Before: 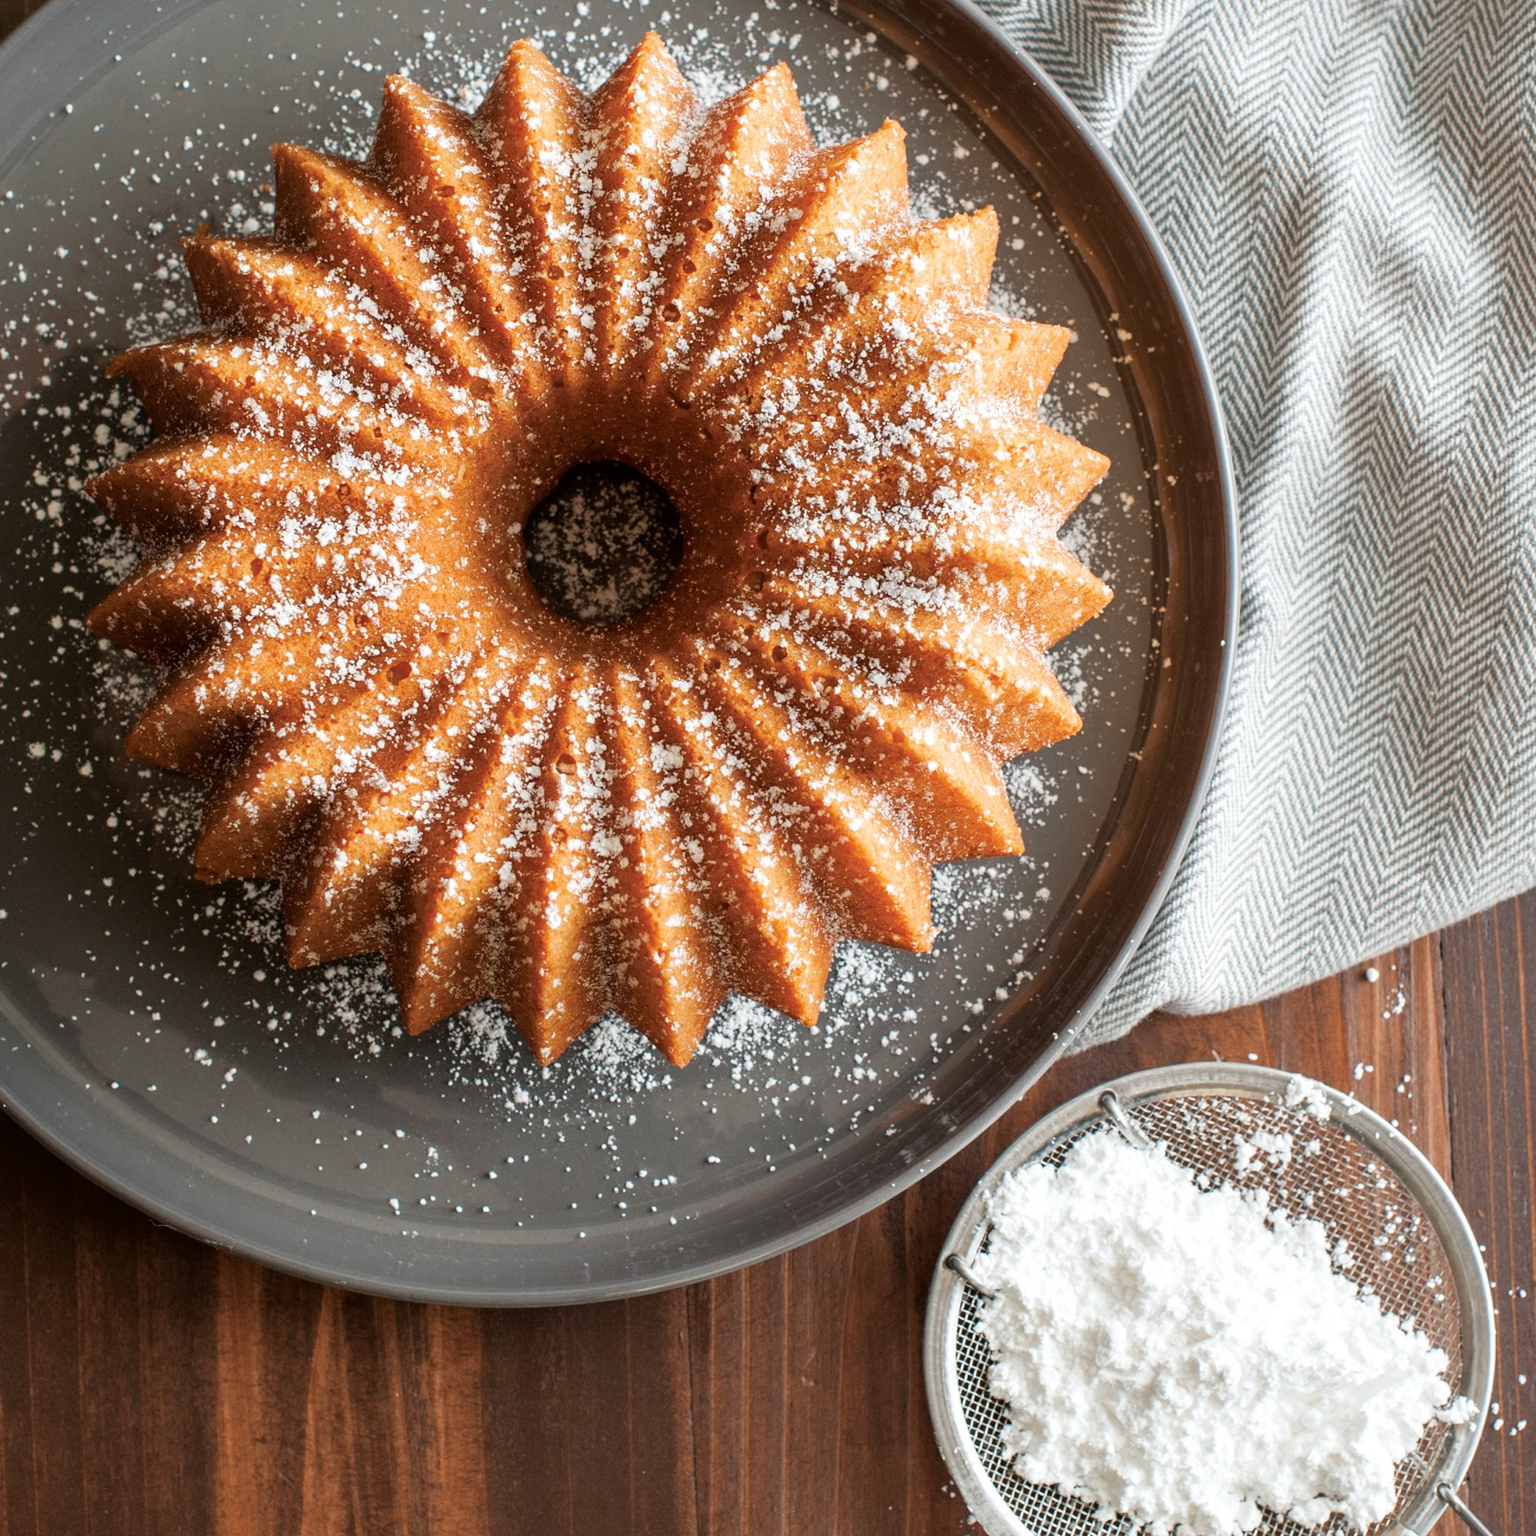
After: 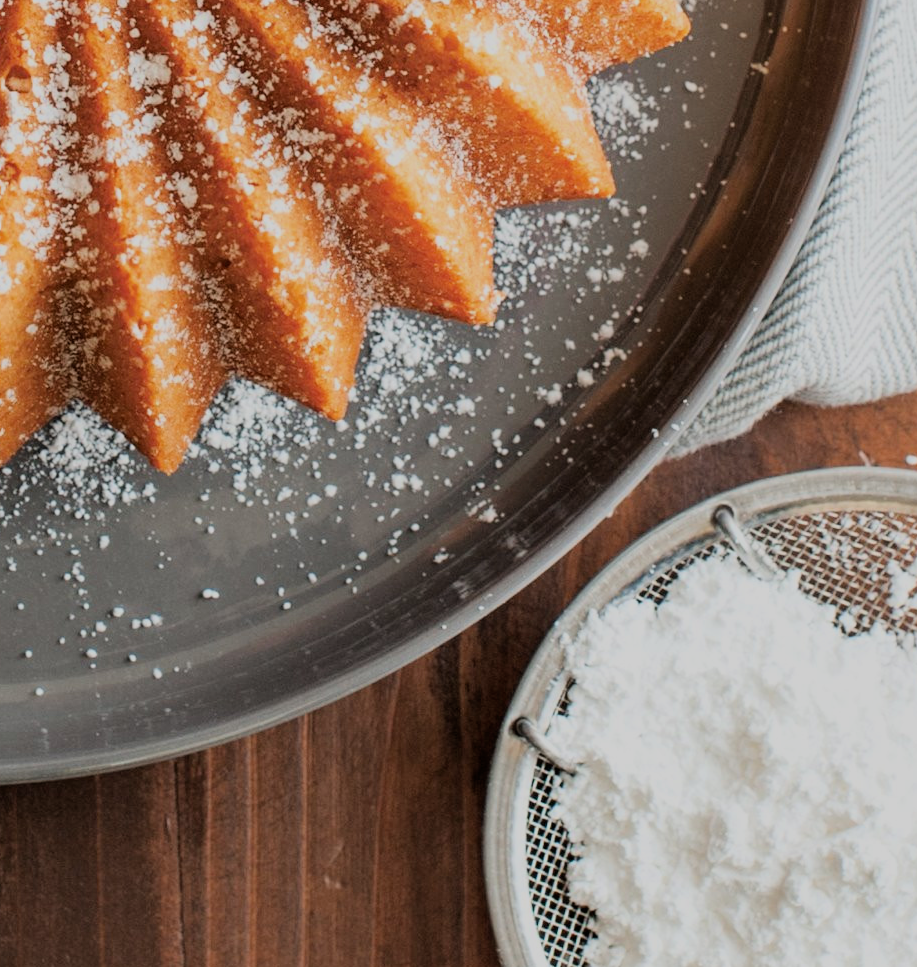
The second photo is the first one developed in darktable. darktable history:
filmic rgb: black relative exposure -7.15 EV, white relative exposure 5.36 EV, hardness 3.02, color science v6 (2022)
crop: left 35.976%, top 45.819%, right 18.162%, bottom 5.807%
